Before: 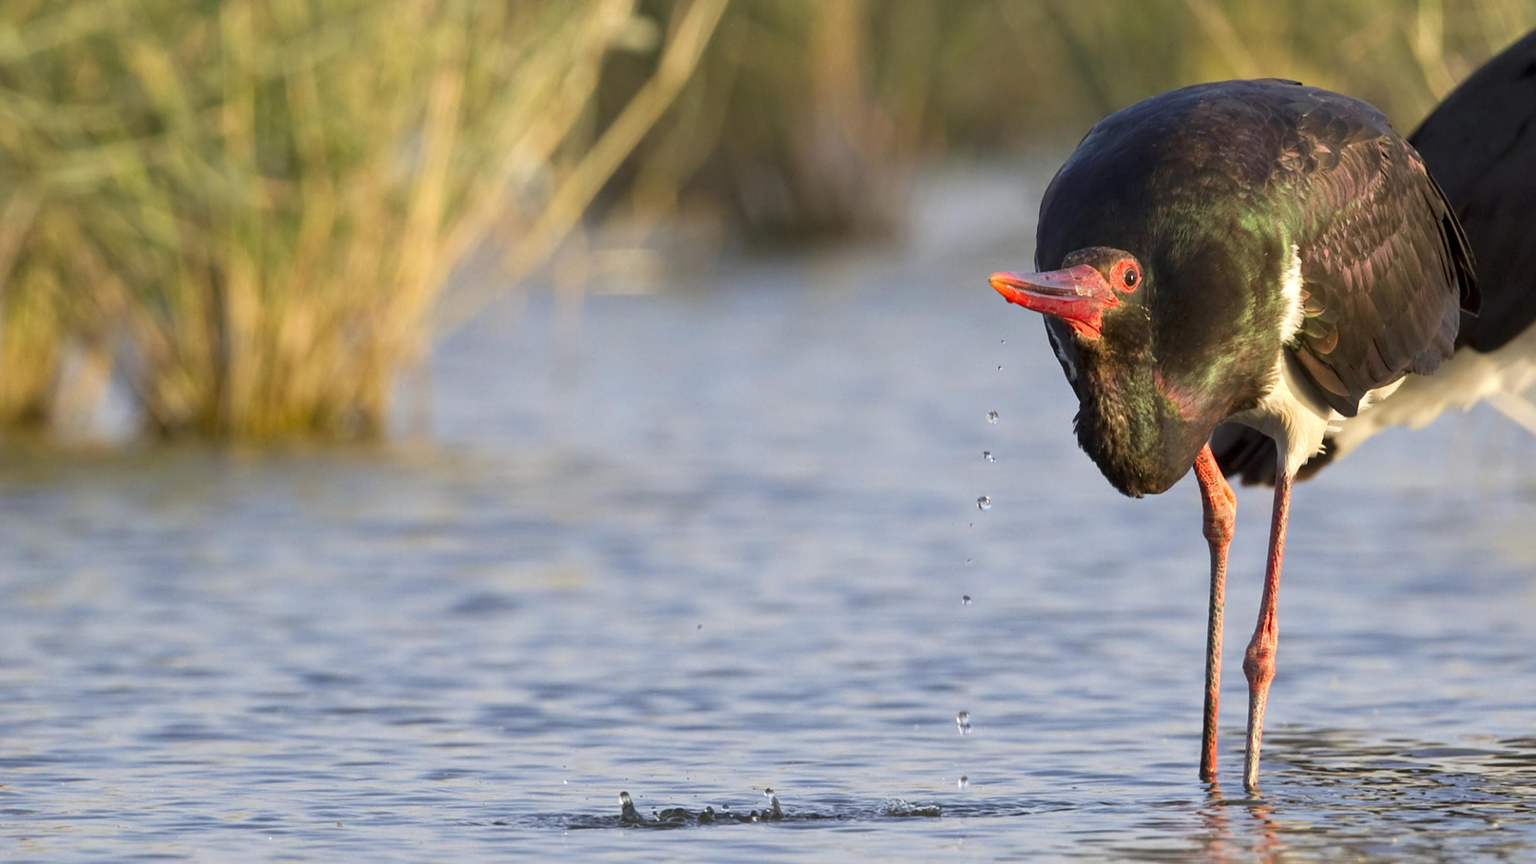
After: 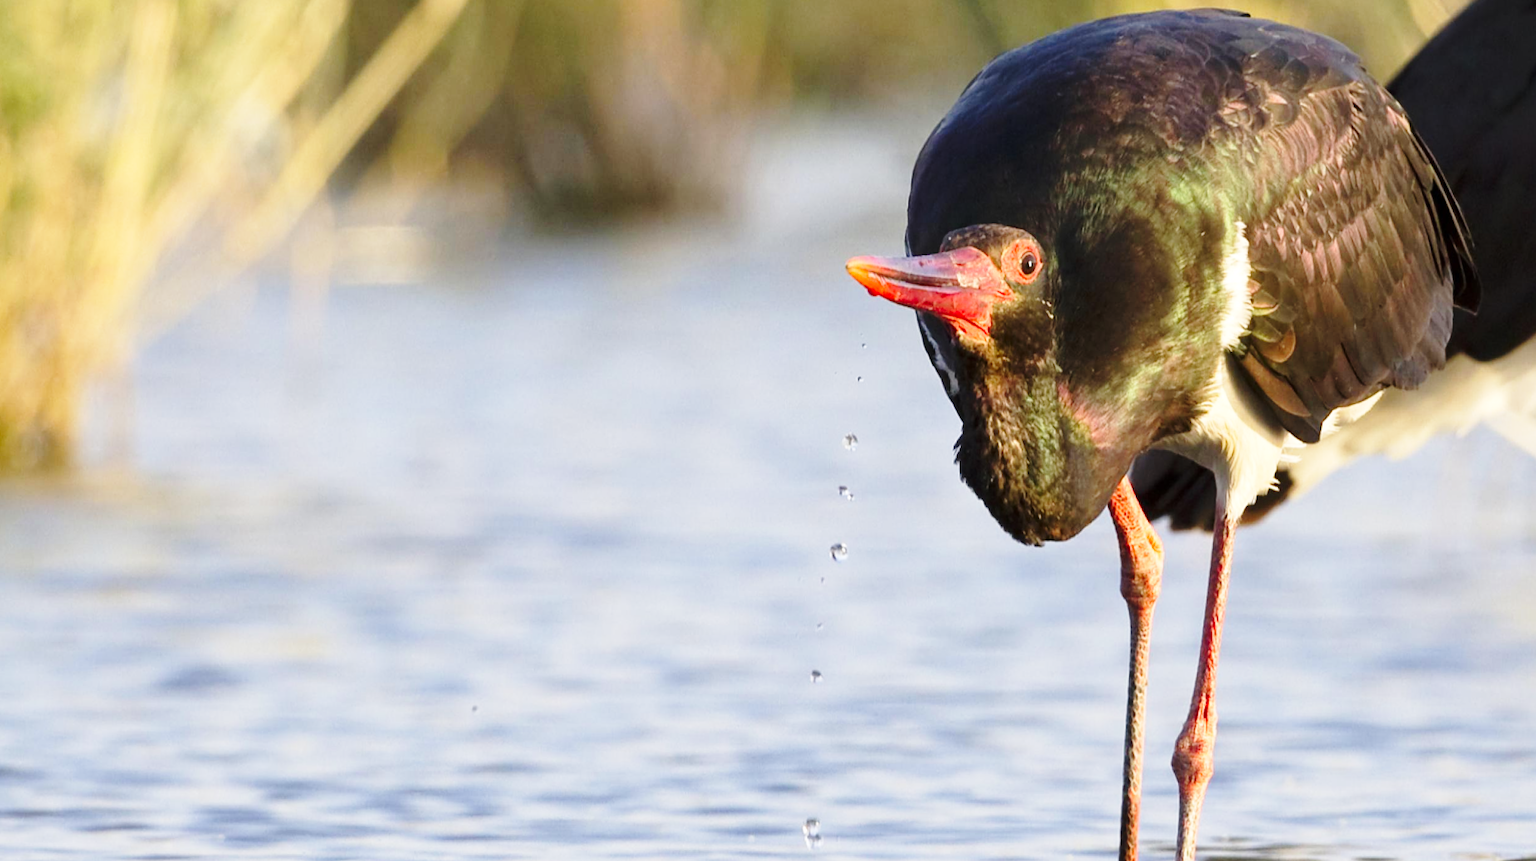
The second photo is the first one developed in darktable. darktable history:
crop and rotate: left 20.74%, top 7.912%, right 0.375%, bottom 13.378%
rotate and perspective: rotation 0.192°, lens shift (horizontal) -0.015, crop left 0.005, crop right 0.996, crop top 0.006, crop bottom 0.99
base curve: curves: ch0 [(0, 0) (0.028, 0.03) (0.121, 0.232) (0.46, 0.748) (0.859, 0.968) (1, 1)], preserve colors none
